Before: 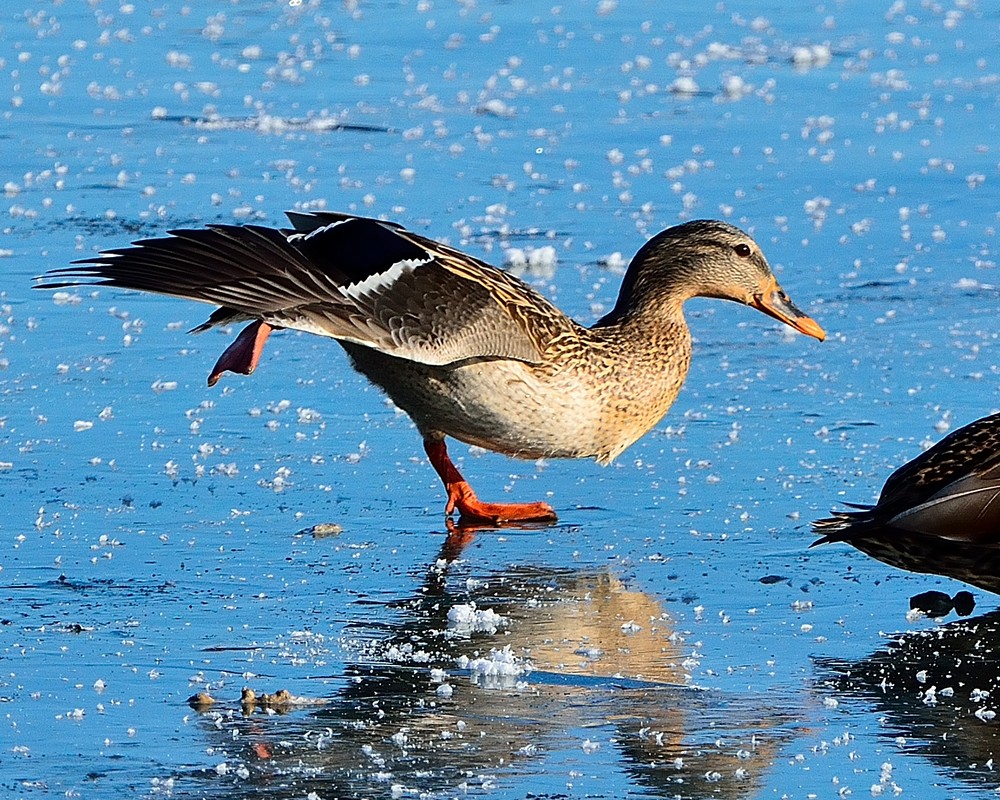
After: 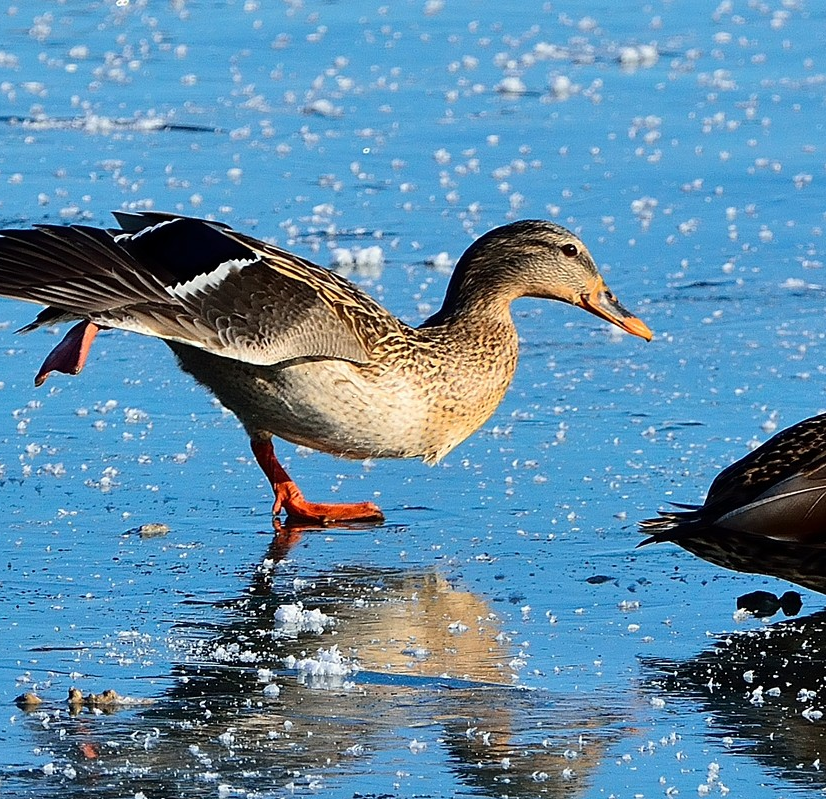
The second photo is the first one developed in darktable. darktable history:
crop: left 17.356%, bottom 0.05%
